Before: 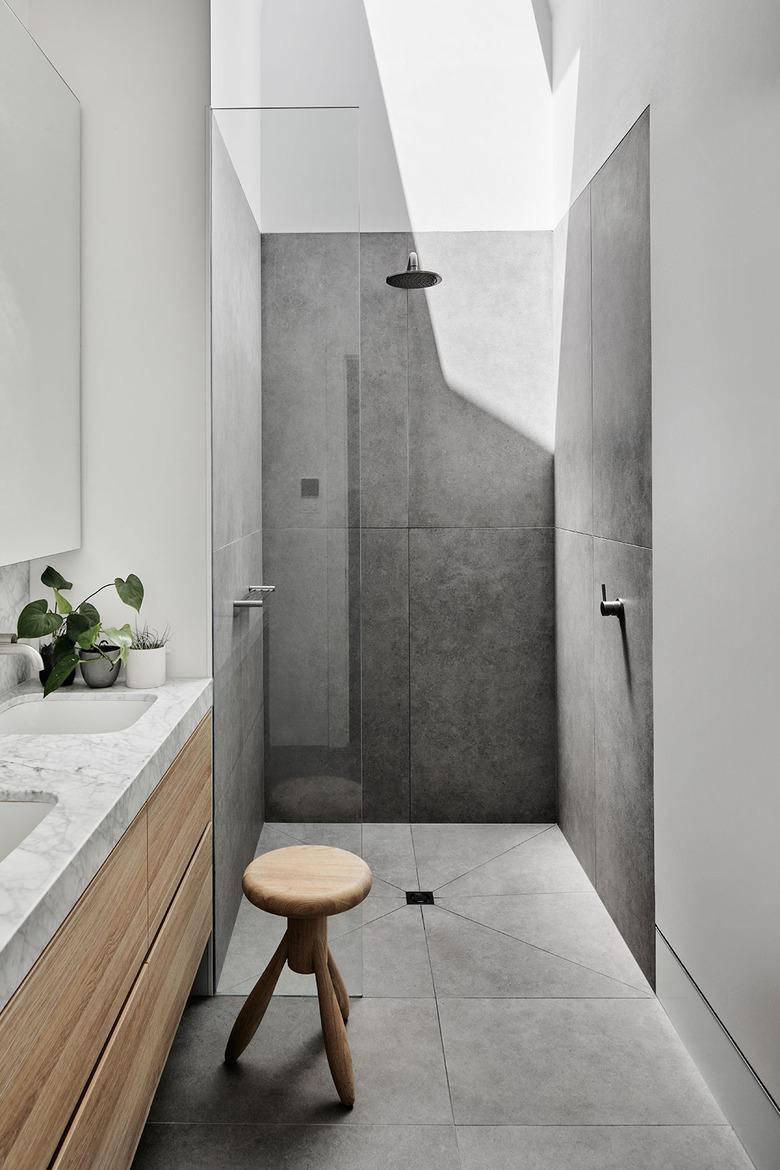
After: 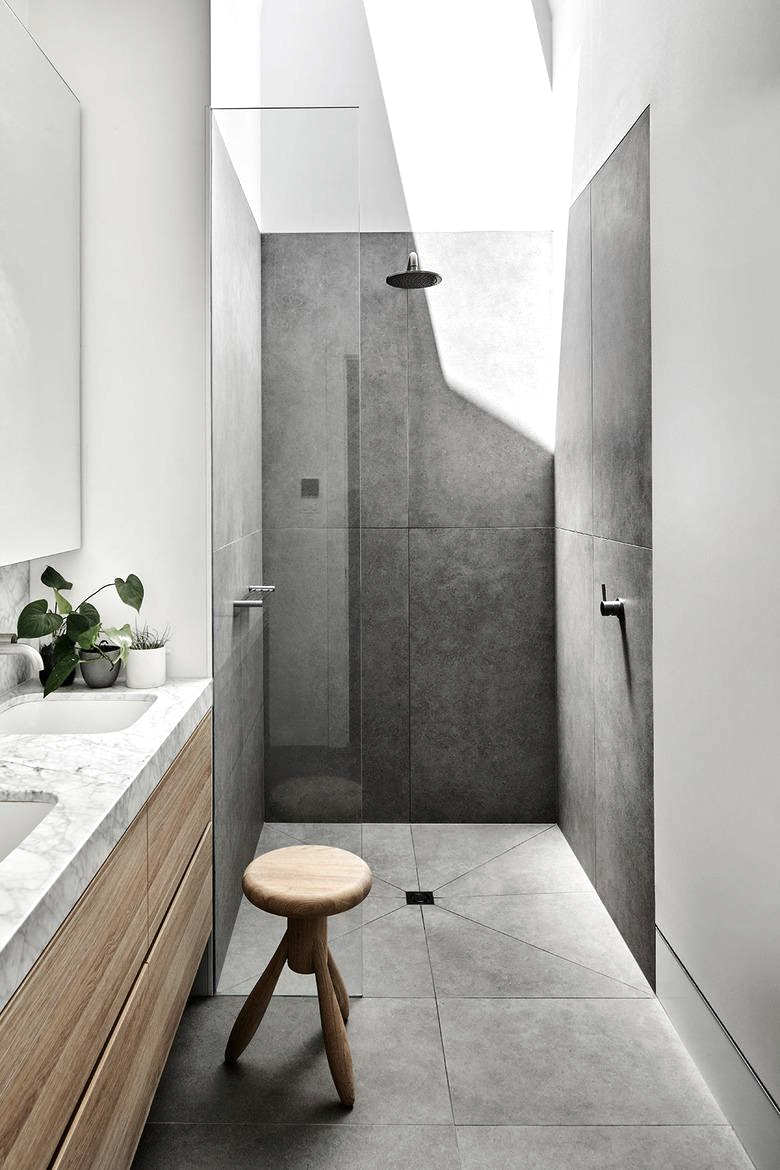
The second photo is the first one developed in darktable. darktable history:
color calibration: gray › normalize channels true, illuminant same as pipeline (D50), adaptation none (bypass), x 0.334, y 0.335, temperature 5008.53 K, gamut compression 0.008
color balance rgb: perceptual saturation grading › global saturation -10.906%, perceptual saturation grading › highlights -26.759%, perceptual saturation grading › shadows 21.516%, perceptual brilliance grading › global brilliance 19.23%, perceptual brilliance grading › shadows -39.915%, contrast -10.115%
